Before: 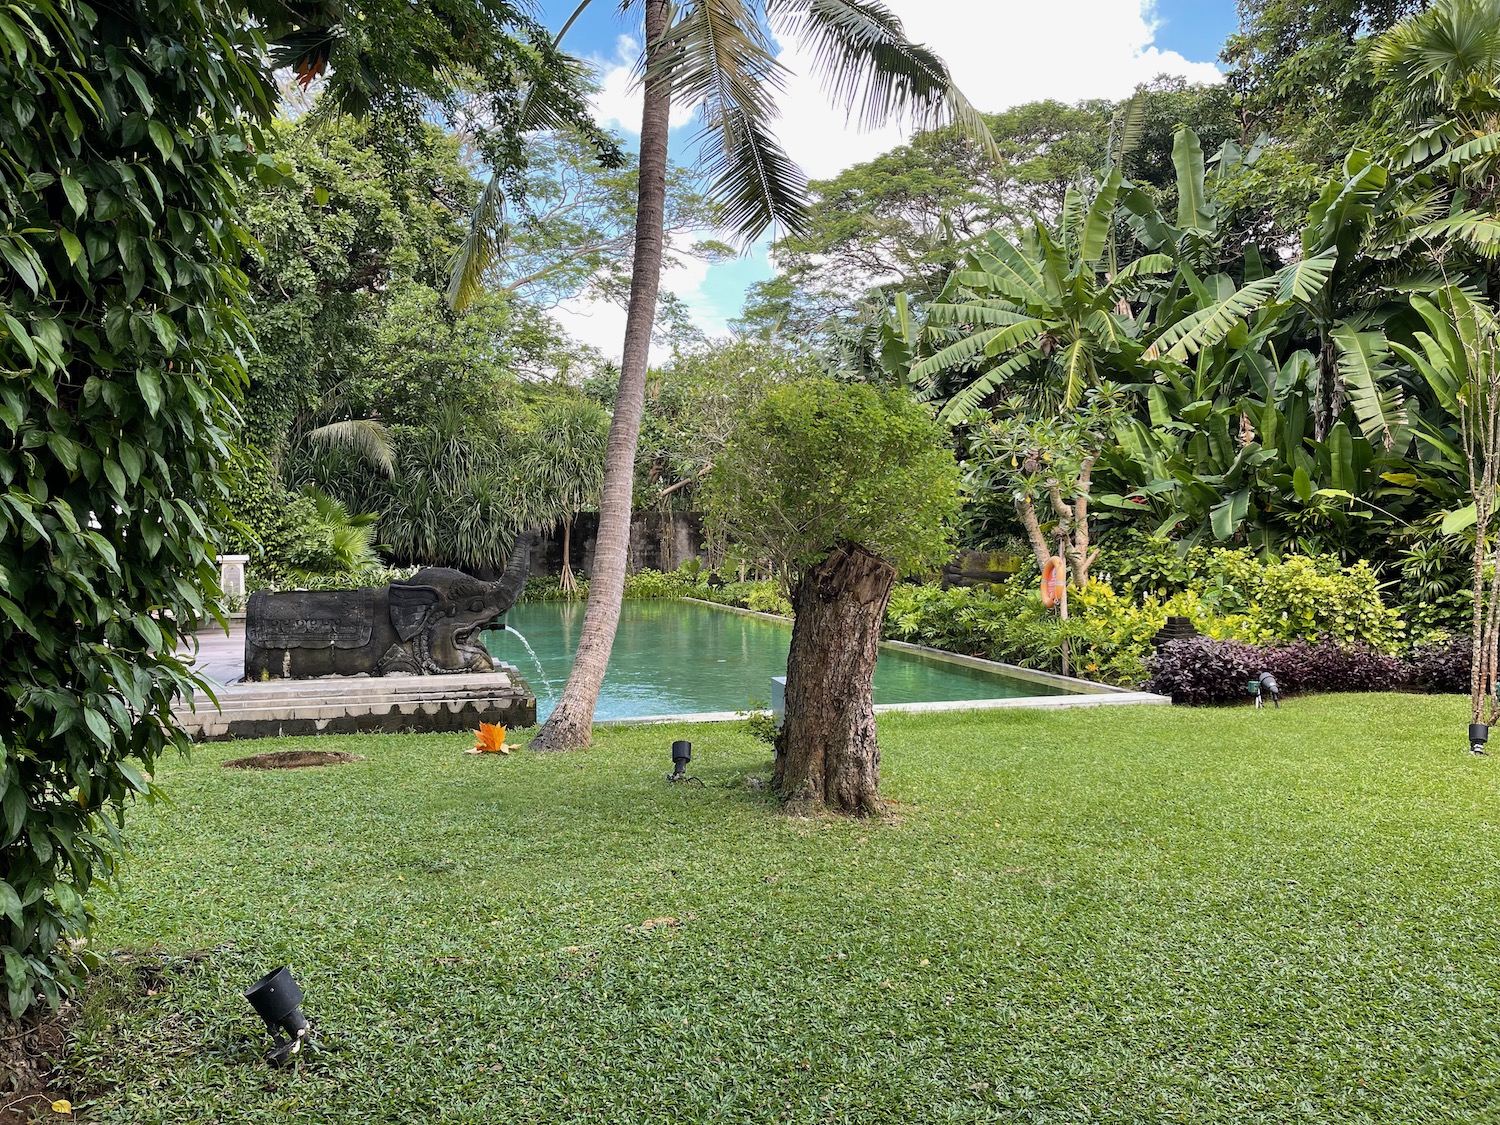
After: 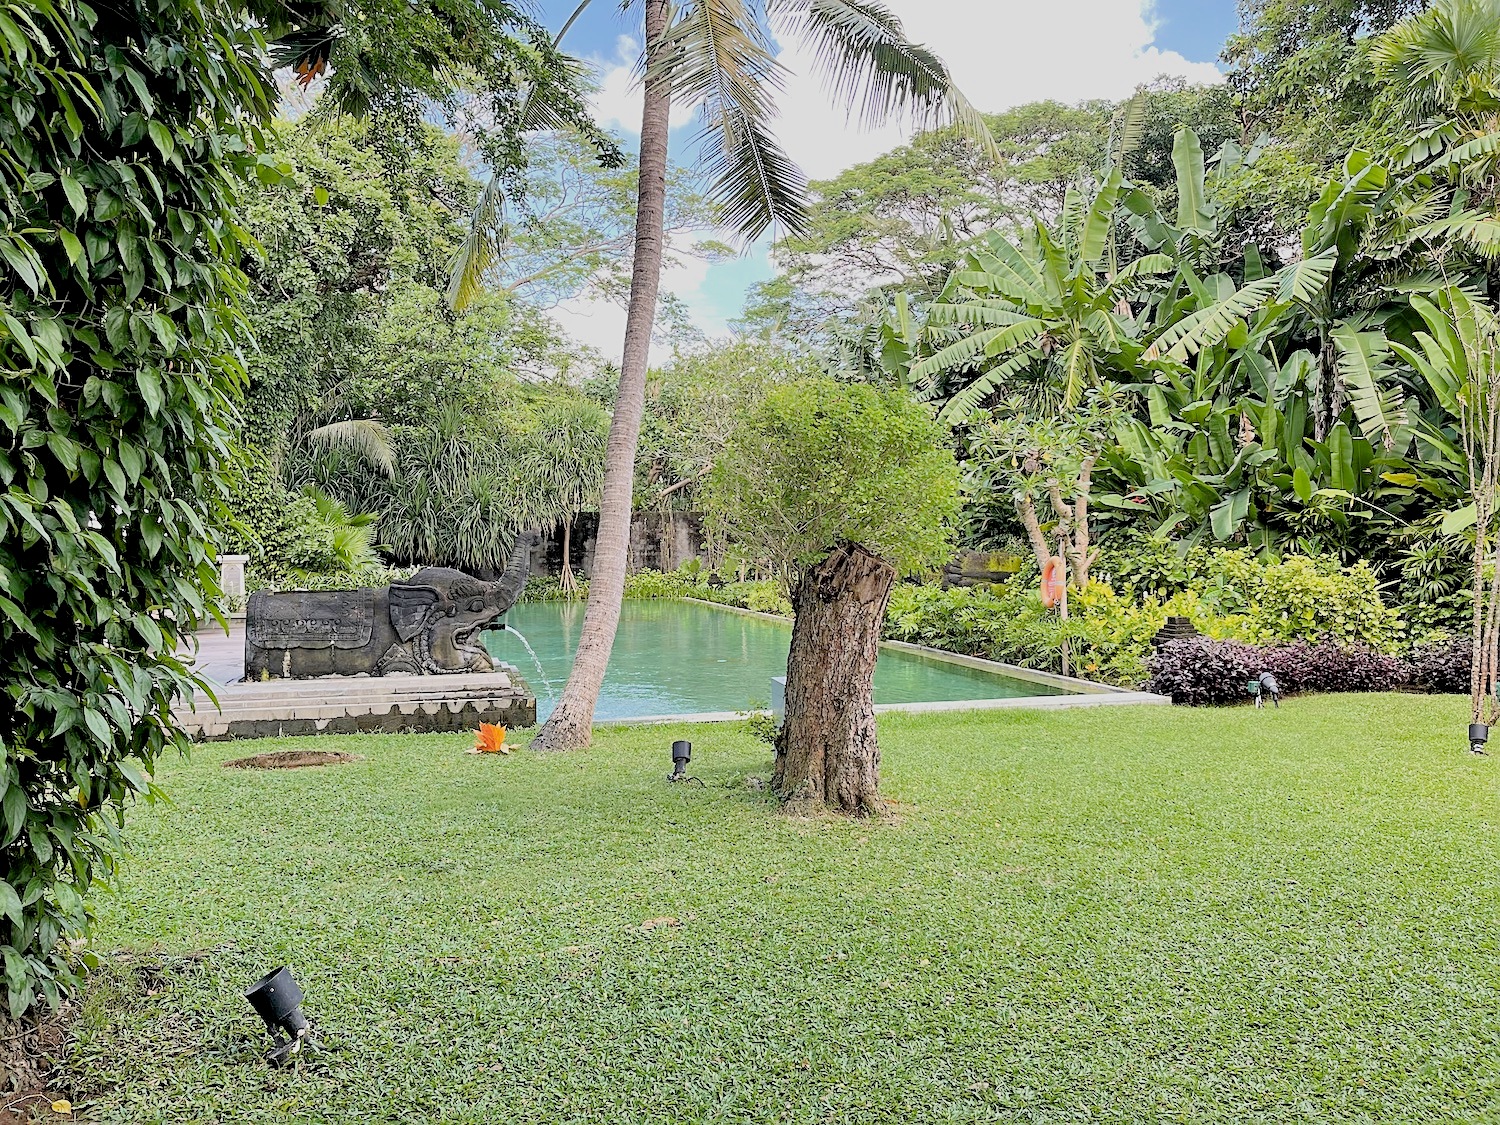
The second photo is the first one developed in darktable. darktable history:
filmic rgb: black relative exposure -7.03 EV, white relative exposure 5.97 EV, target black luminance 0%, hardness 2.73, latitude 61.02%, contrast 0.687, highlights saturation mix 11.24%, shadows ↔ highlights balance -0.101%
sharpen: on, module defaults
exposure: black level correction 0, exposure 1.467 EV, compensate exposure bias true, compensate highlight preservation false
